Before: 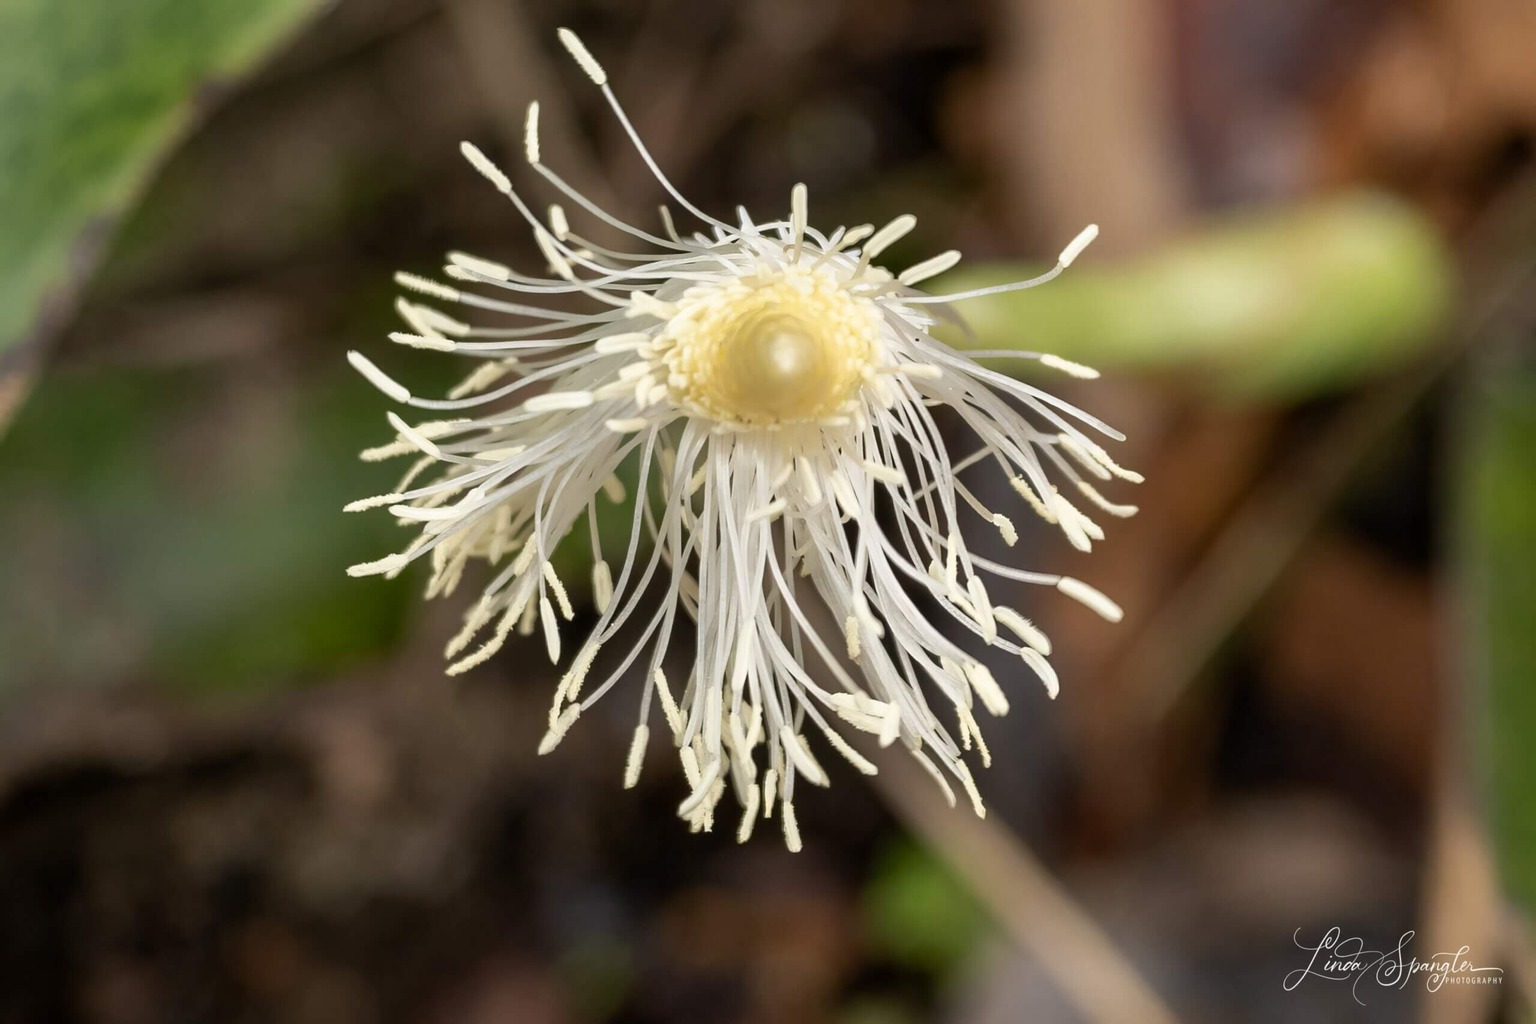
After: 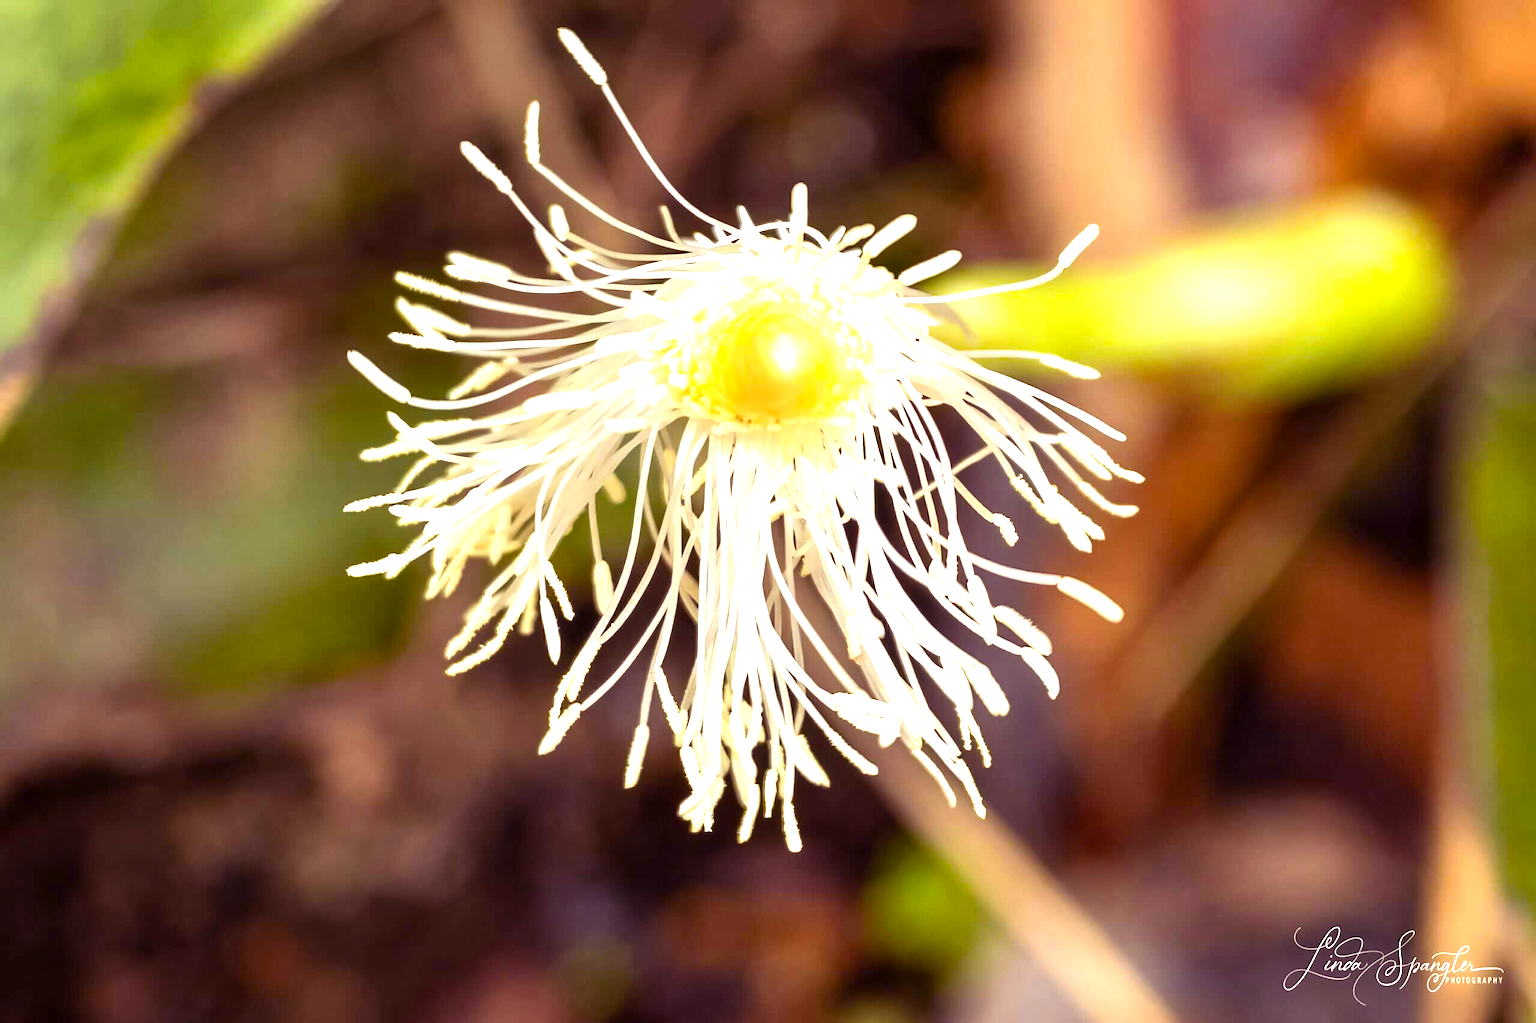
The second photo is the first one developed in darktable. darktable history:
tone equalizer: on, module defaults
exposure: black level correction 0, exposure 0.896 EV, compensate highlight preservation false
color balance rgb: shadows lift › luminance -21.785%, shadows lift › chroma 9.278%, shadows lift › hue 284.43°, power › chroma 1.532%, power › hue 26.01°, perceptual saturation grading › global saturation 30.457%, perceptual brilliance grading › global brilliance 11.109%
